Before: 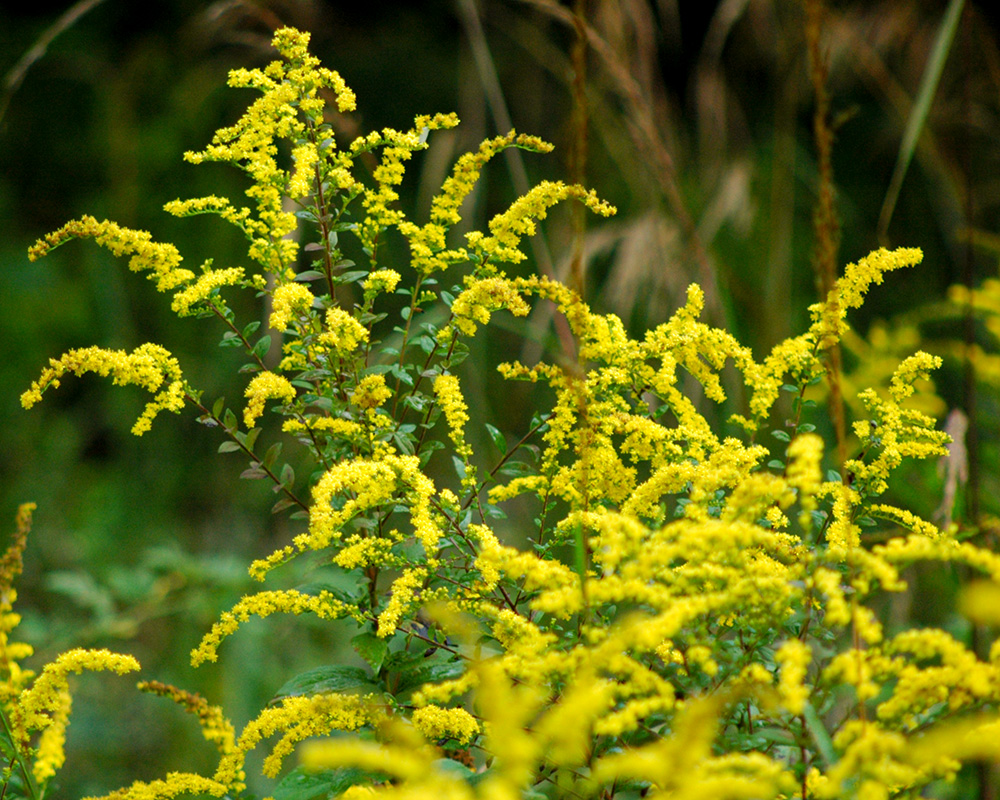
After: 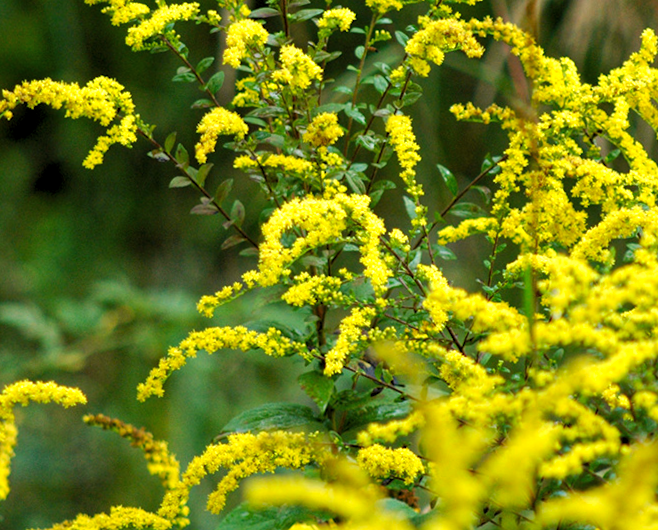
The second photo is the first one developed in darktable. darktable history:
crop and rotate: angle -1.24°, left 3.653%, top 31.907%, right 28.686%
levels: levels [0.062, 0.494, 0.925]
